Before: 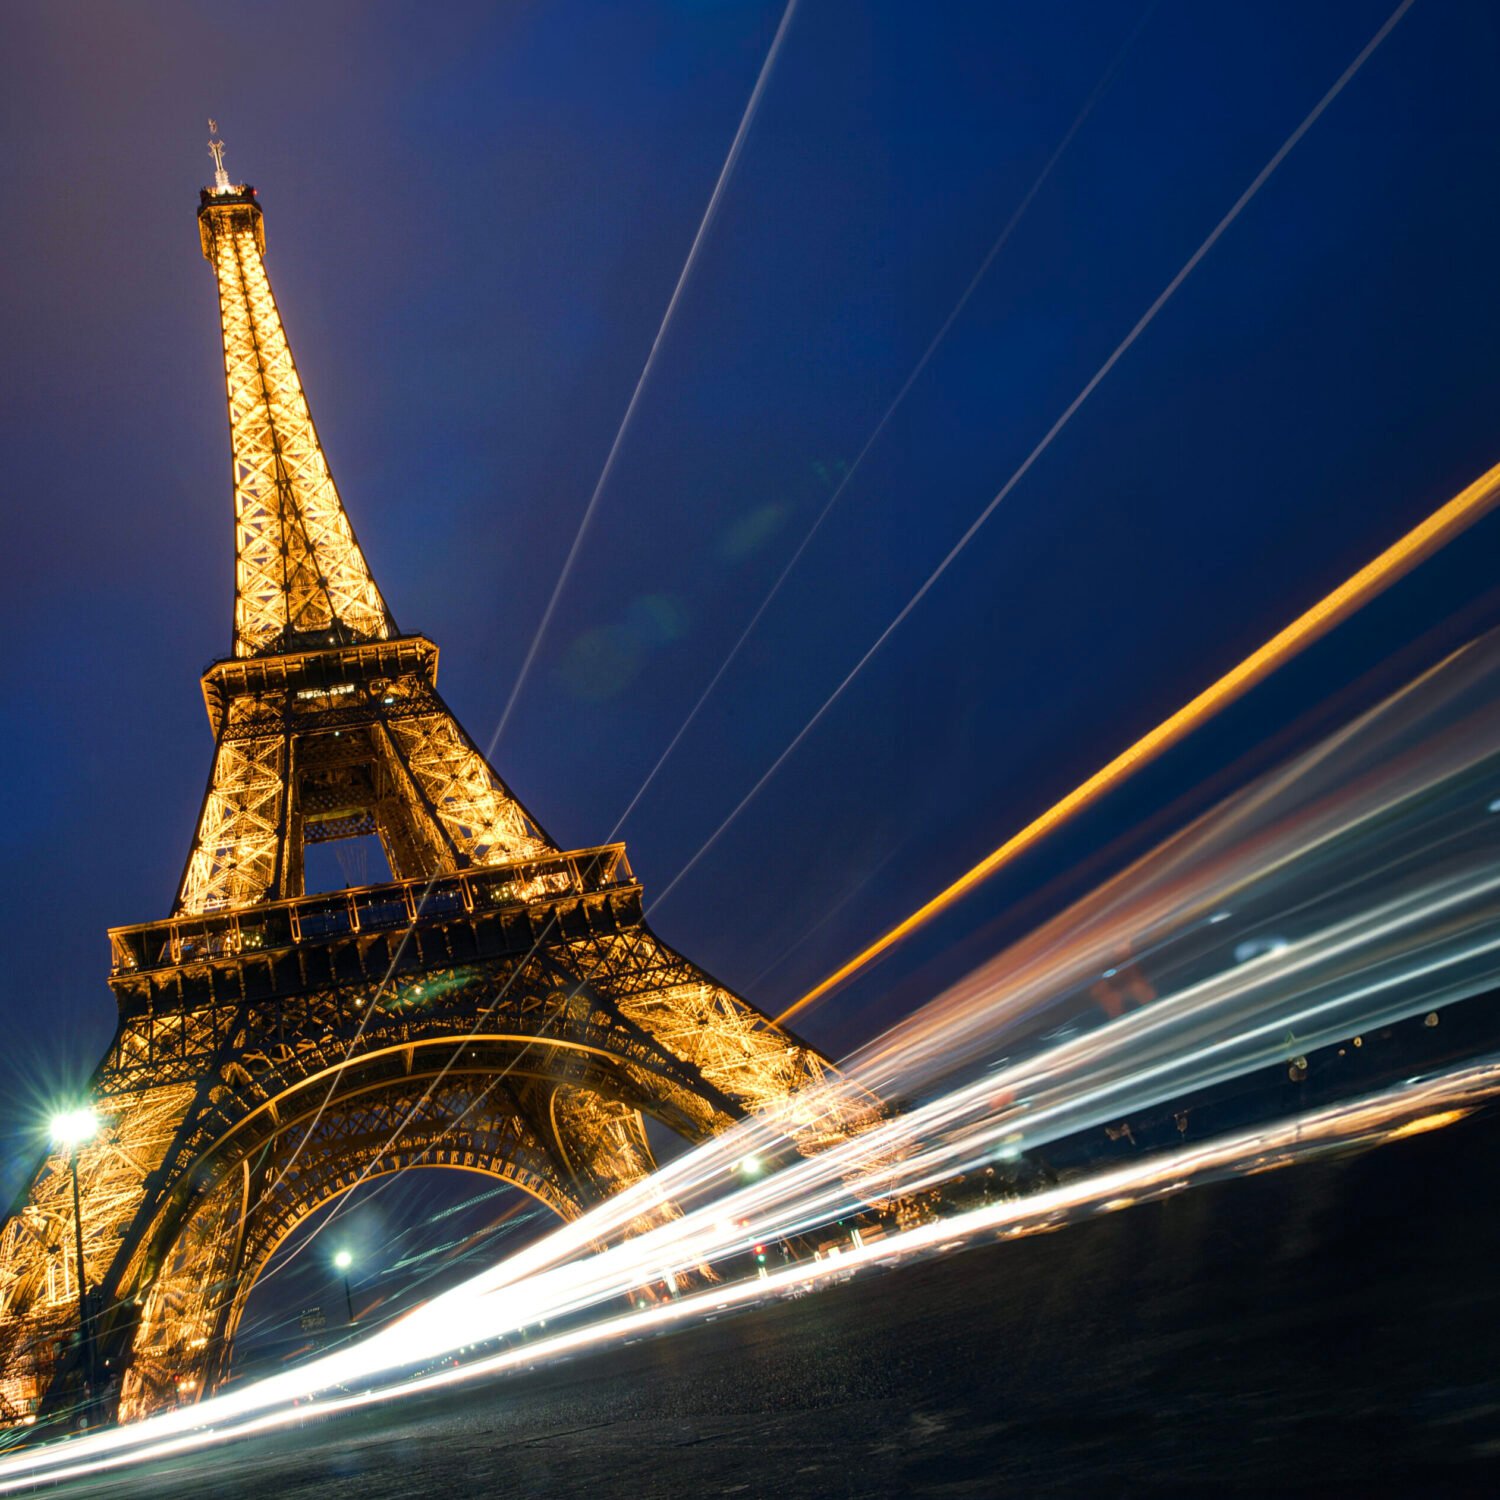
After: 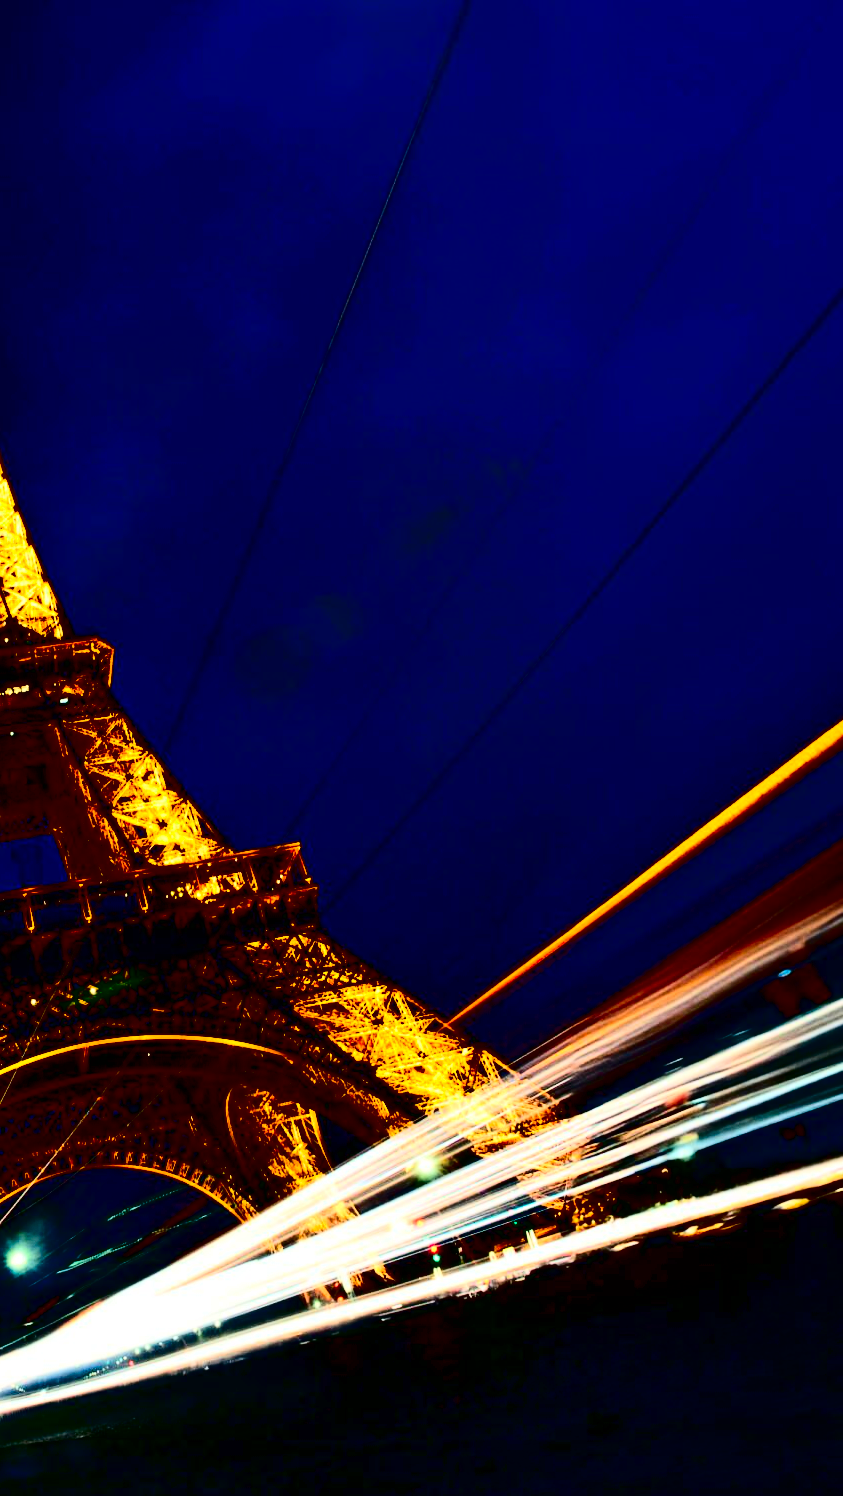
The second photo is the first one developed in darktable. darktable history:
contrast brightness saturation: contrast 0.77, brightness -1, saturation 1
crop: left 21.674%, right 22.086%
